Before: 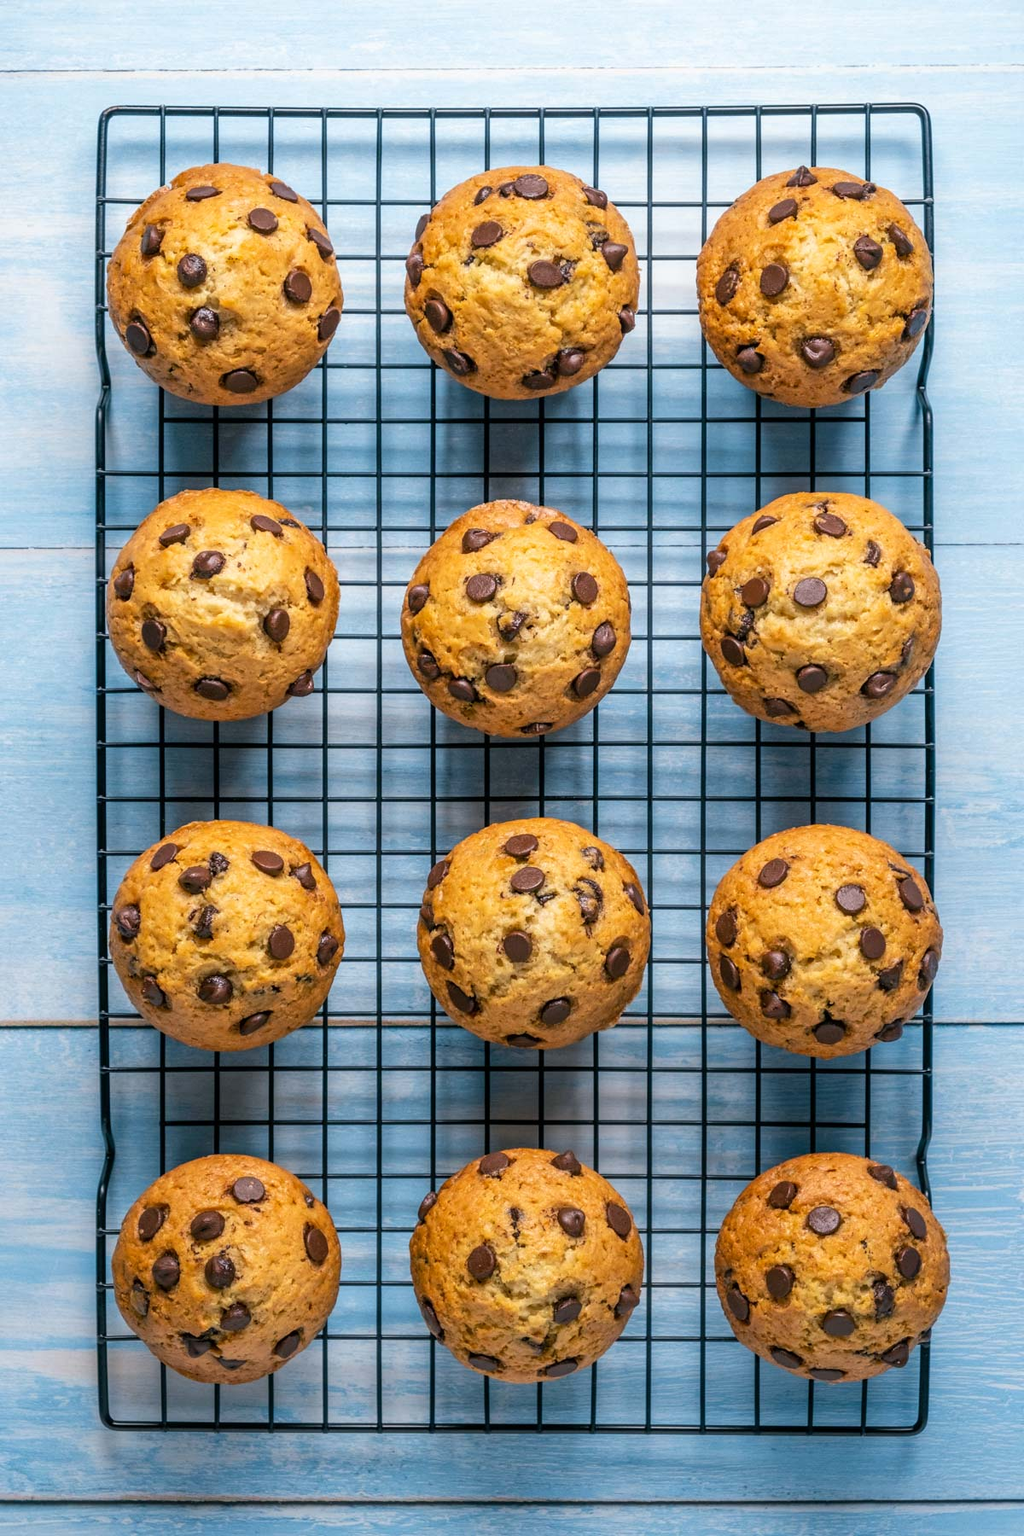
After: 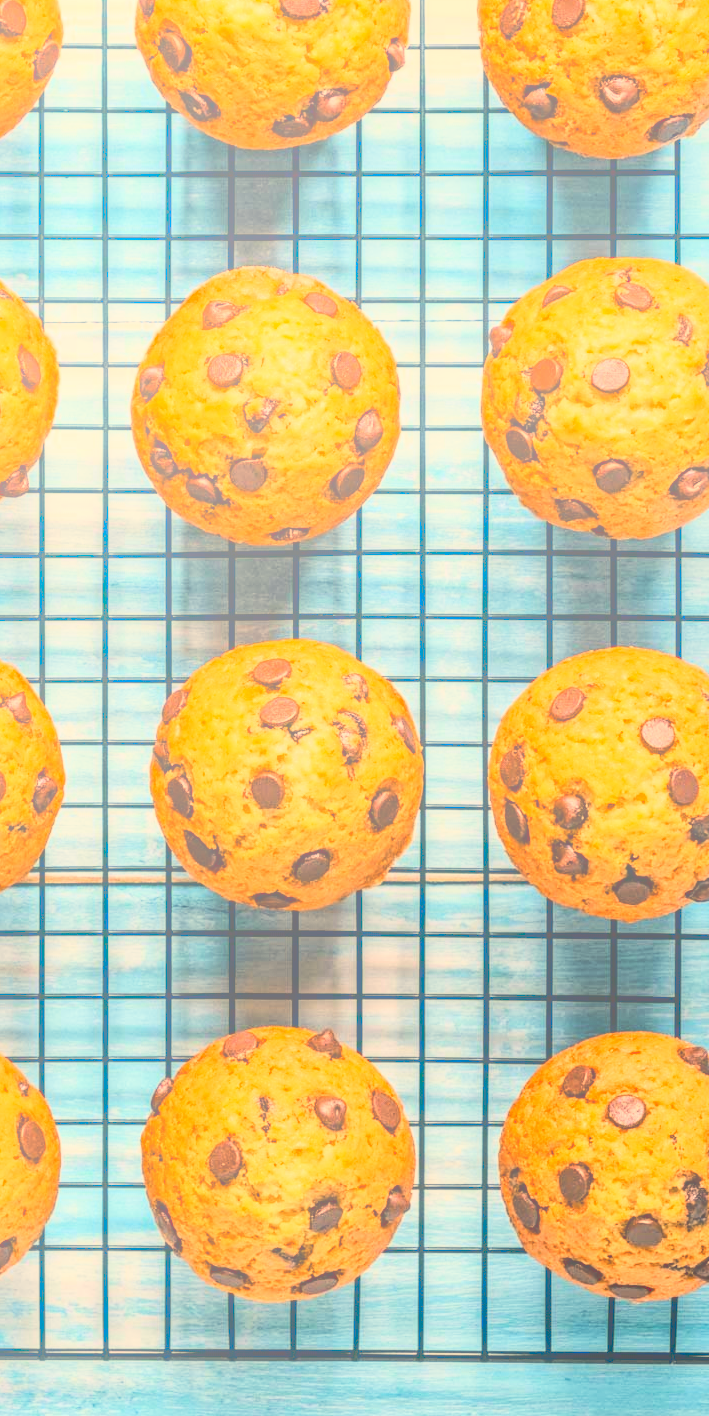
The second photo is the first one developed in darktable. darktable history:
crop and rotate: left 28.256%, top 17.734%, right 12.656%, bottom 3.573%
local contrast: on, module defaults
bloom: size 38%, threshold 95%, strength 30%
haze removal: compatibility mode true, adaptive false
tone curve: curves: ch0 [(0, 0.026) (0.155, 0.133) (0.272, 0.34) (0.434, 0.625) (0.676, 0.871) (0.994, 0.955)], color space Lab, linked channels, preserve colors none
white balance: red 1.138, green 0.996, blue 0.812
